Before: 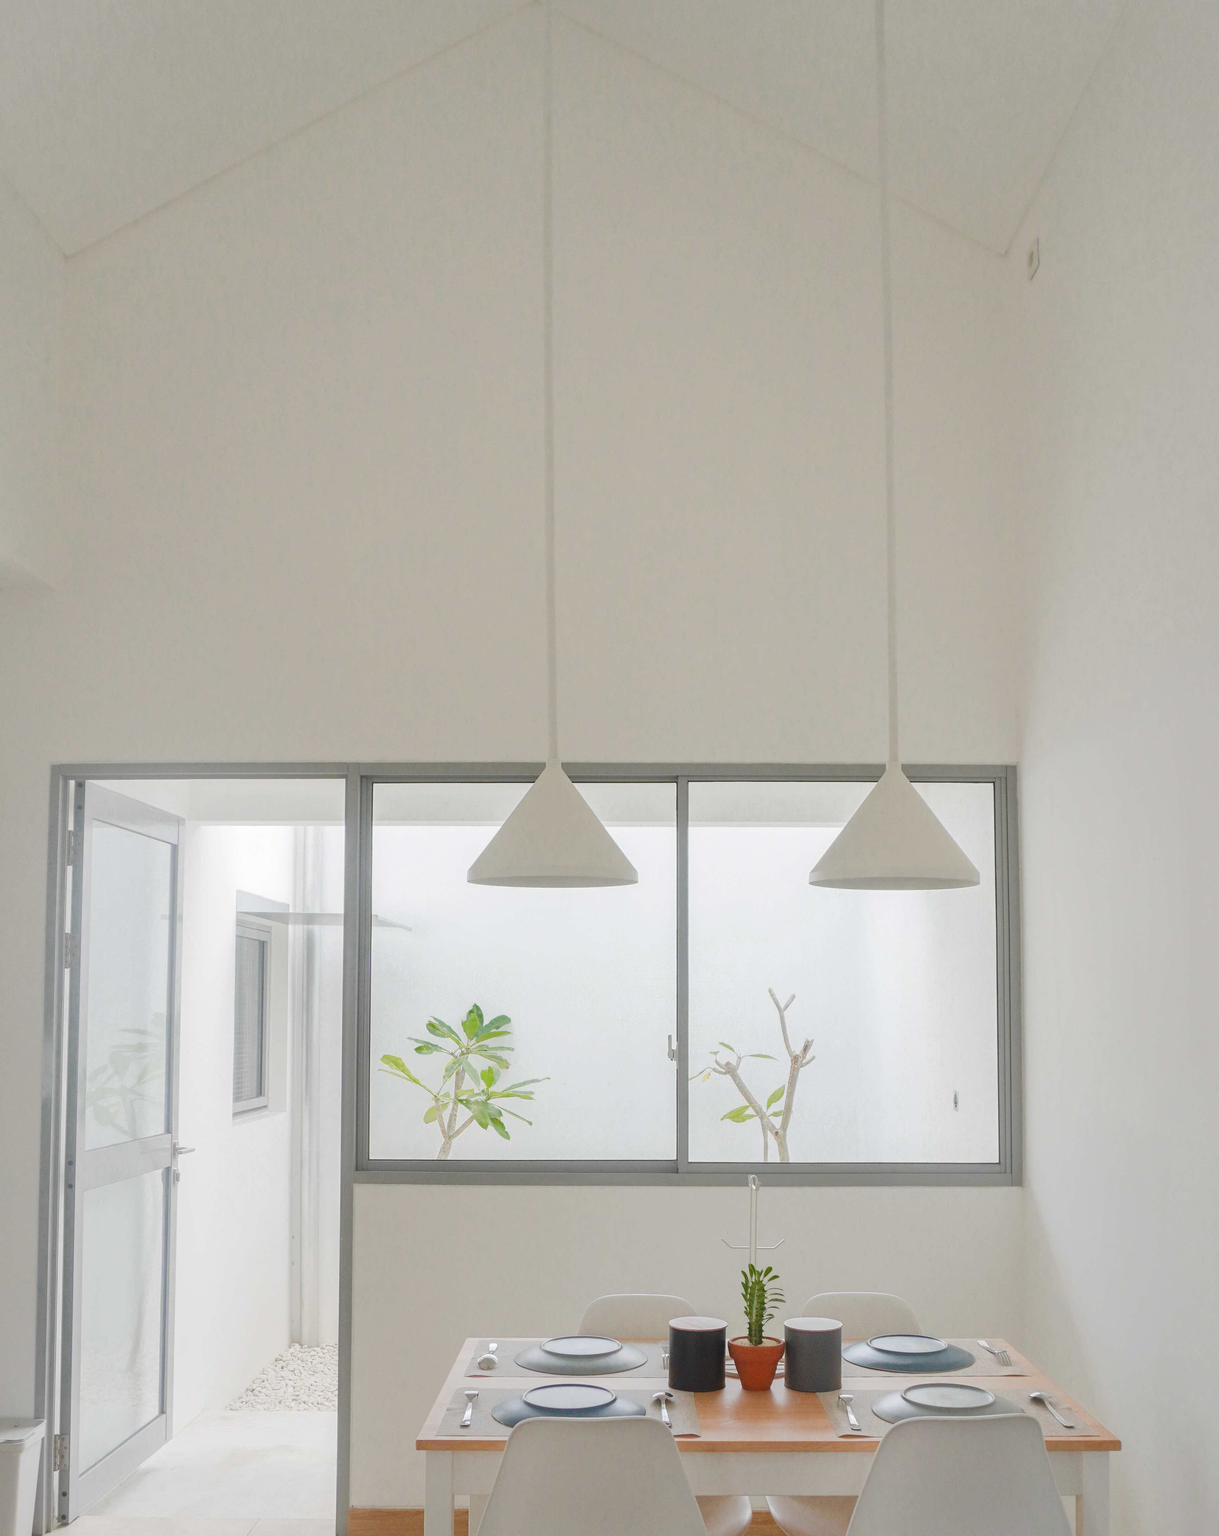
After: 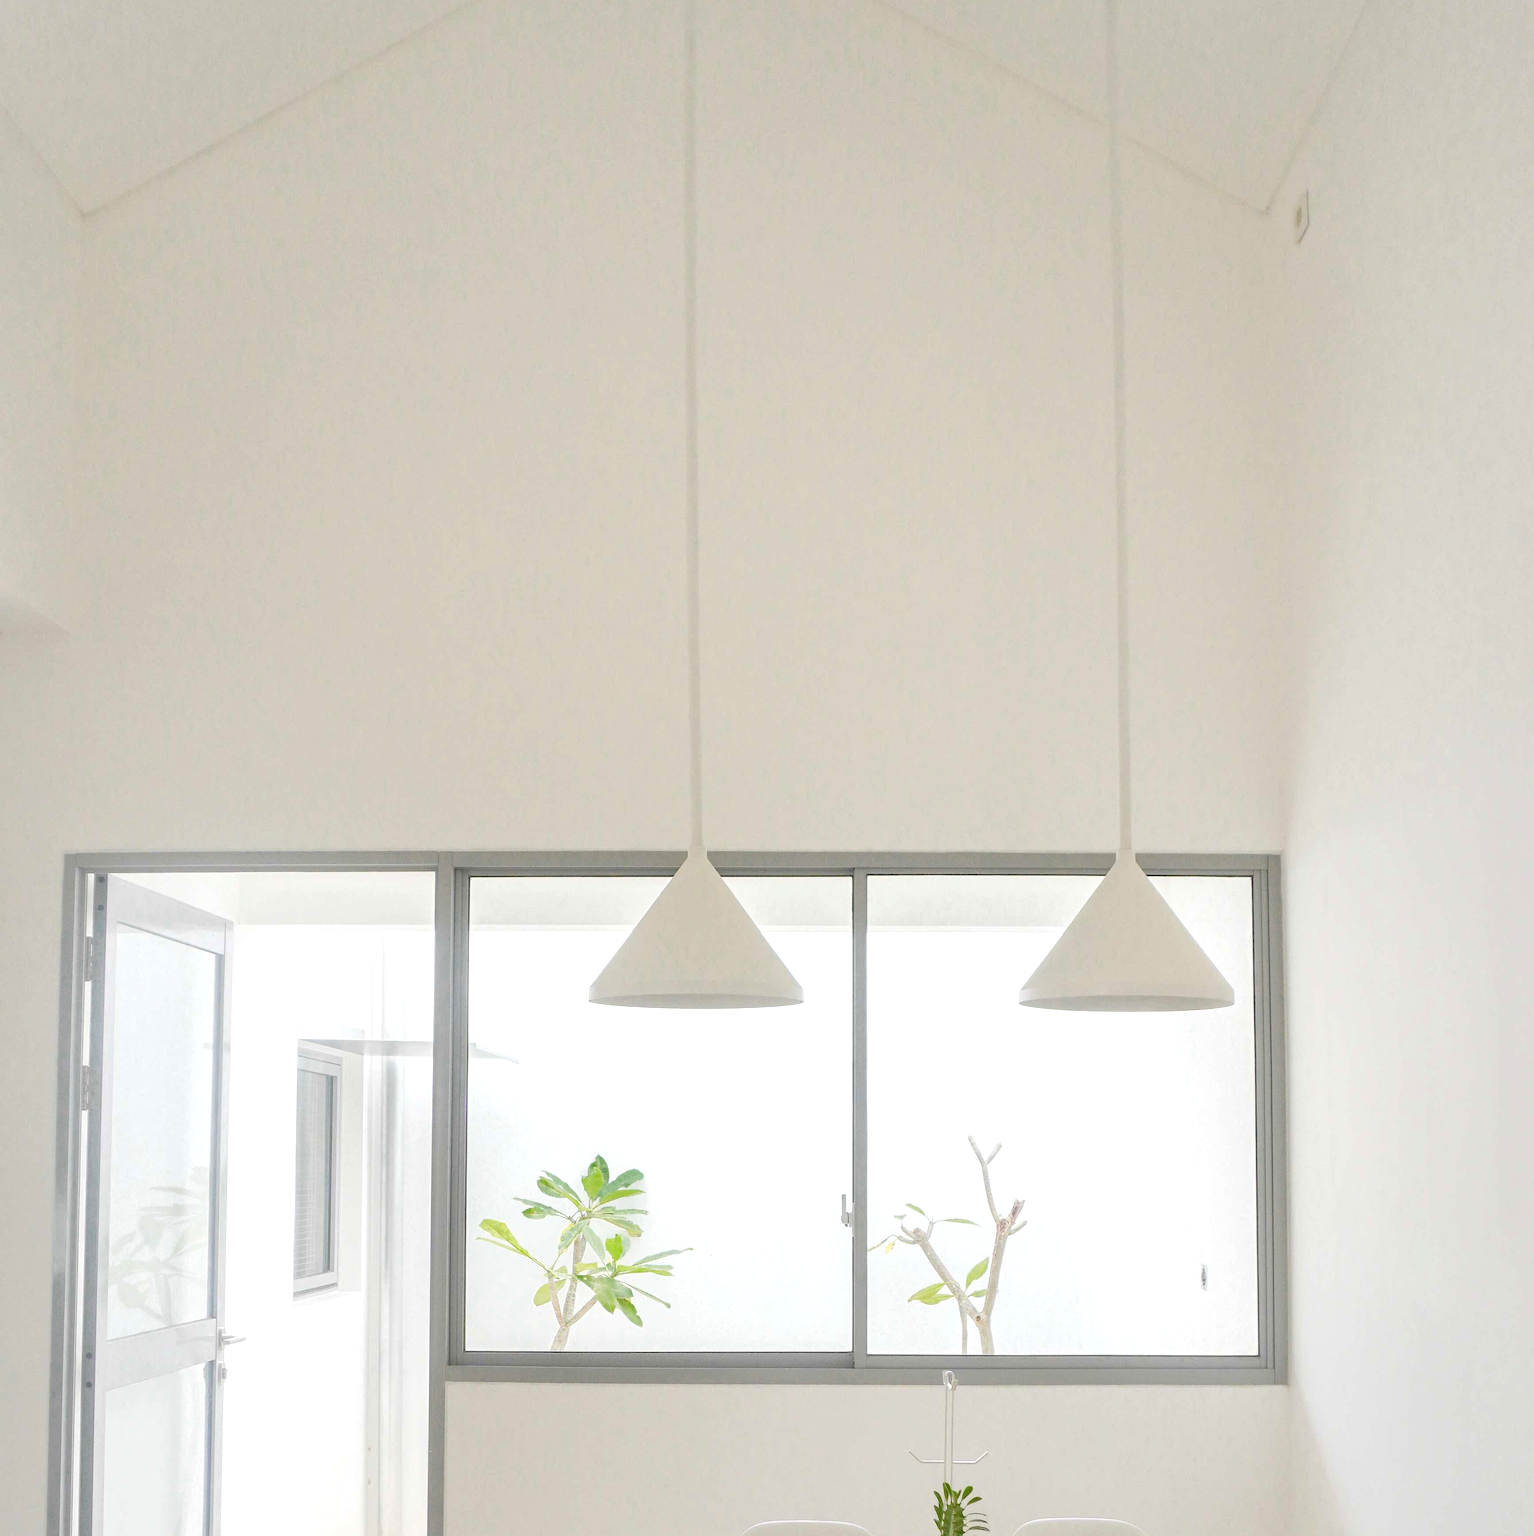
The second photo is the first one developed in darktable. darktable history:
crop and rotate: top 5.655%, bottom 14.921%
exposure: black level correction 0.001, exposure 0.499 EV, compensate highlight preservation false
